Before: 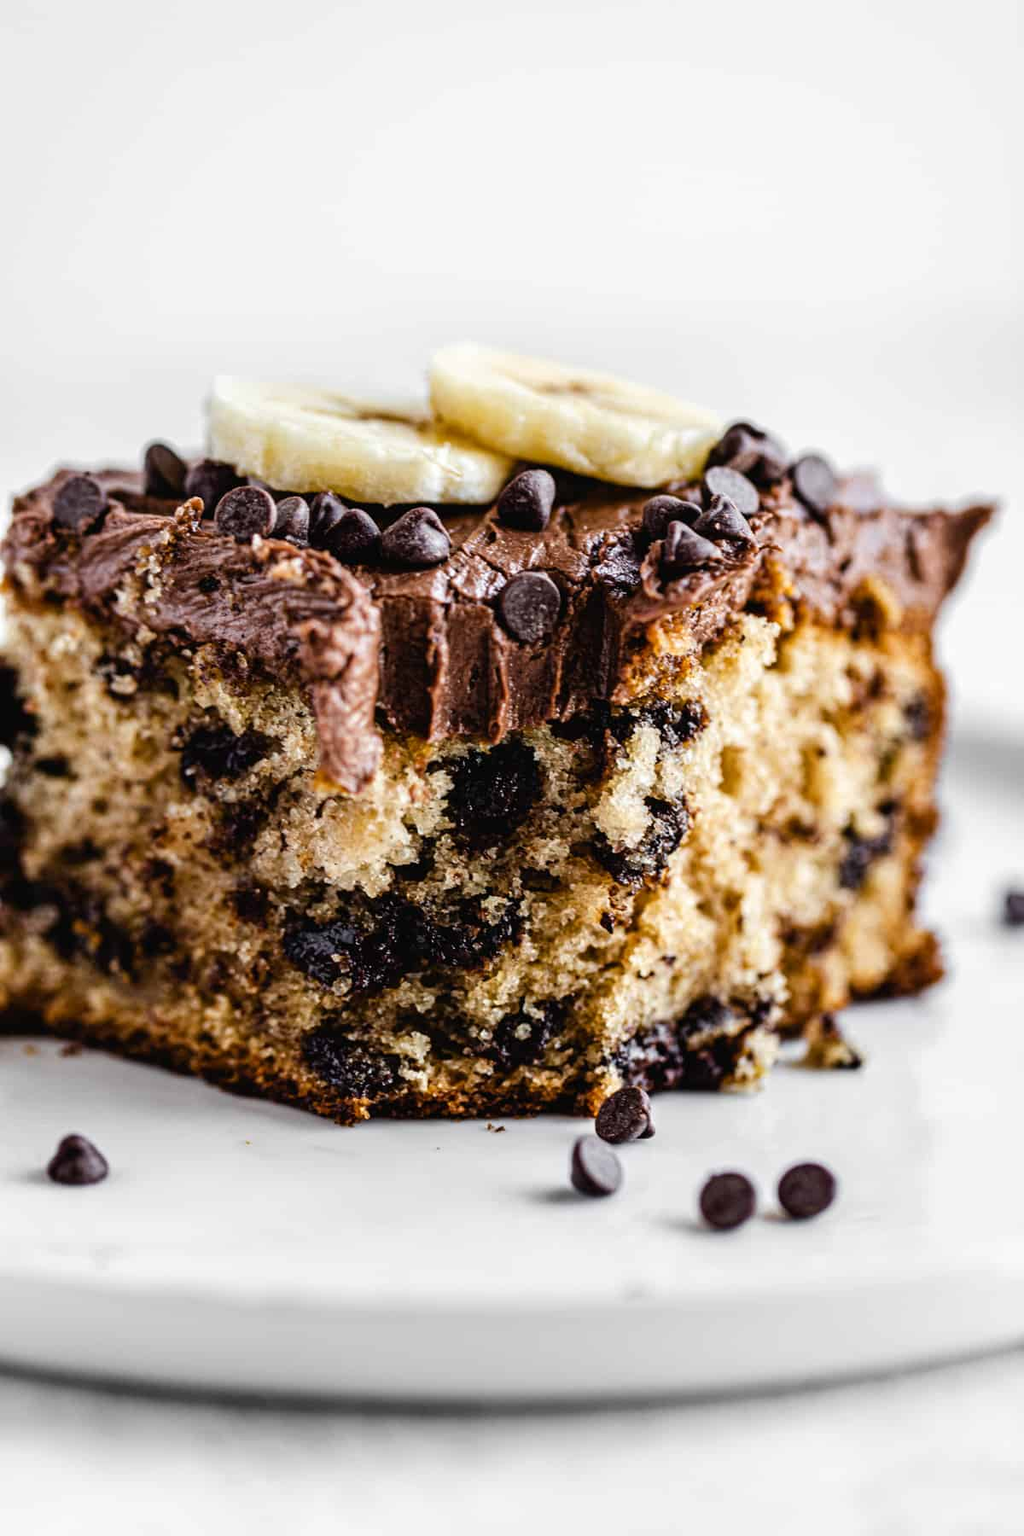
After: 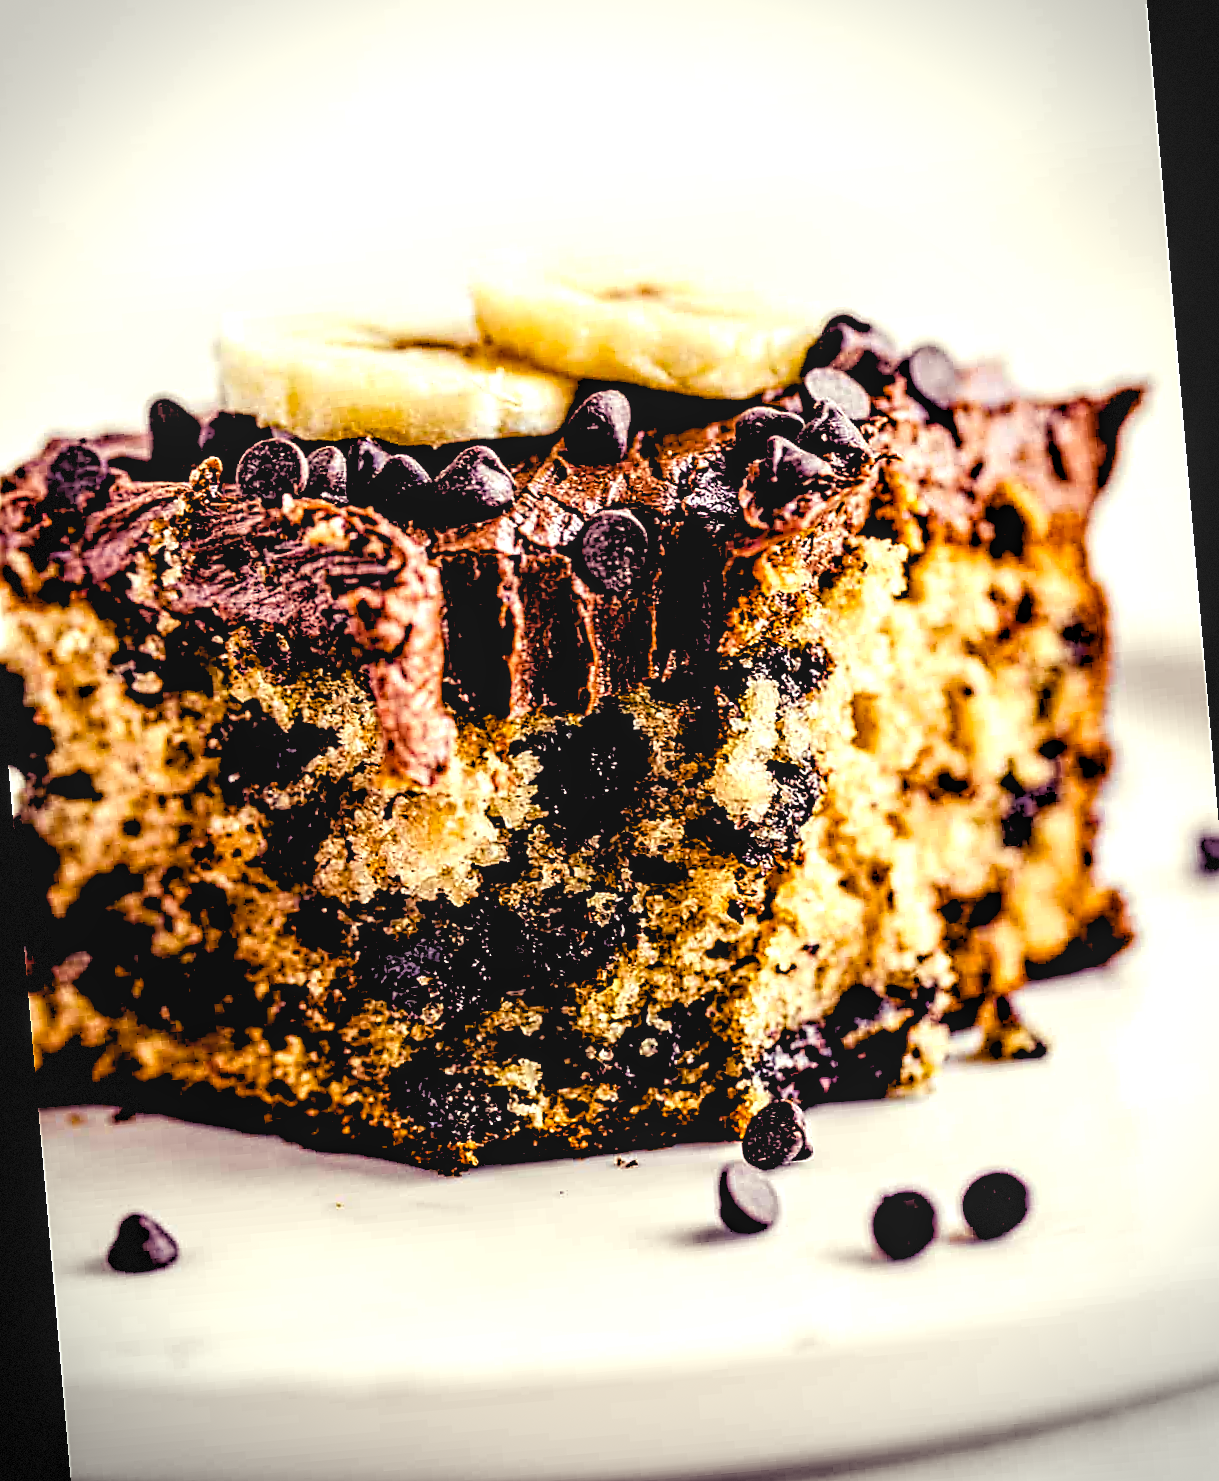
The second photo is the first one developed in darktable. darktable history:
rotate and perspective: rotation -5°, crop left 0.05, crop right 0.952, crop top 0.11, crop bottom 0.89
exposure: compensate highlight preservation false
color balance rgb: shadows lift › luminance -21.66%, shadows lift › chroma 8.98%, shadows lift › hue 283.37°, power › chroma 1.55%, power › hue 25.59°, highlights gain › luminance 6.08%, highlights gain › chroma 2.55%, highlights gain › hue 90°, global offset › luminance -0.87%, perceptual saturation grading › global saturation 27.49%, perceptual saturation grading › highlights -28.39%, perceptual saturation grading › mid-tones 15.22%, perceptual saturation grading › shadows 33.98%, perceptual brilliance grading › highlights 10%, perceptual brilliance grading › mid-tones 5%
rgb levels: levels [[0.029, 0.461, 0.922], [0, 0.5, 1], [0, 0.5, 1]]
sharpen: radius 1.4, amount 1.25, threshold 0.7
contrast brightness saturation: contrast 0.1, brightness 0.03, saturation 0.09
local contrast: on, module defaults
vignetting: dithering 8-bit output, unbound false
